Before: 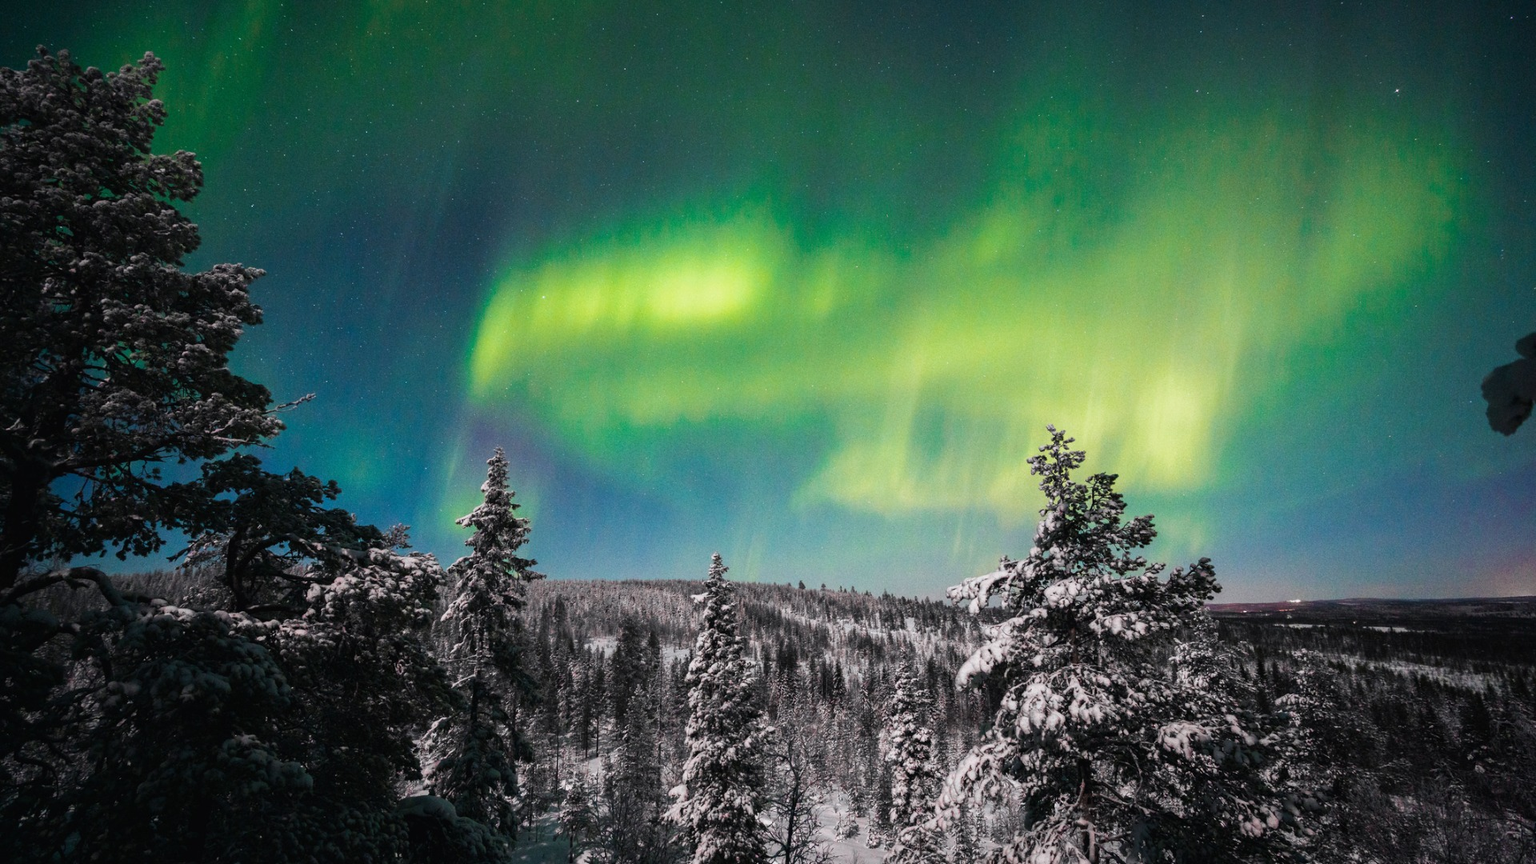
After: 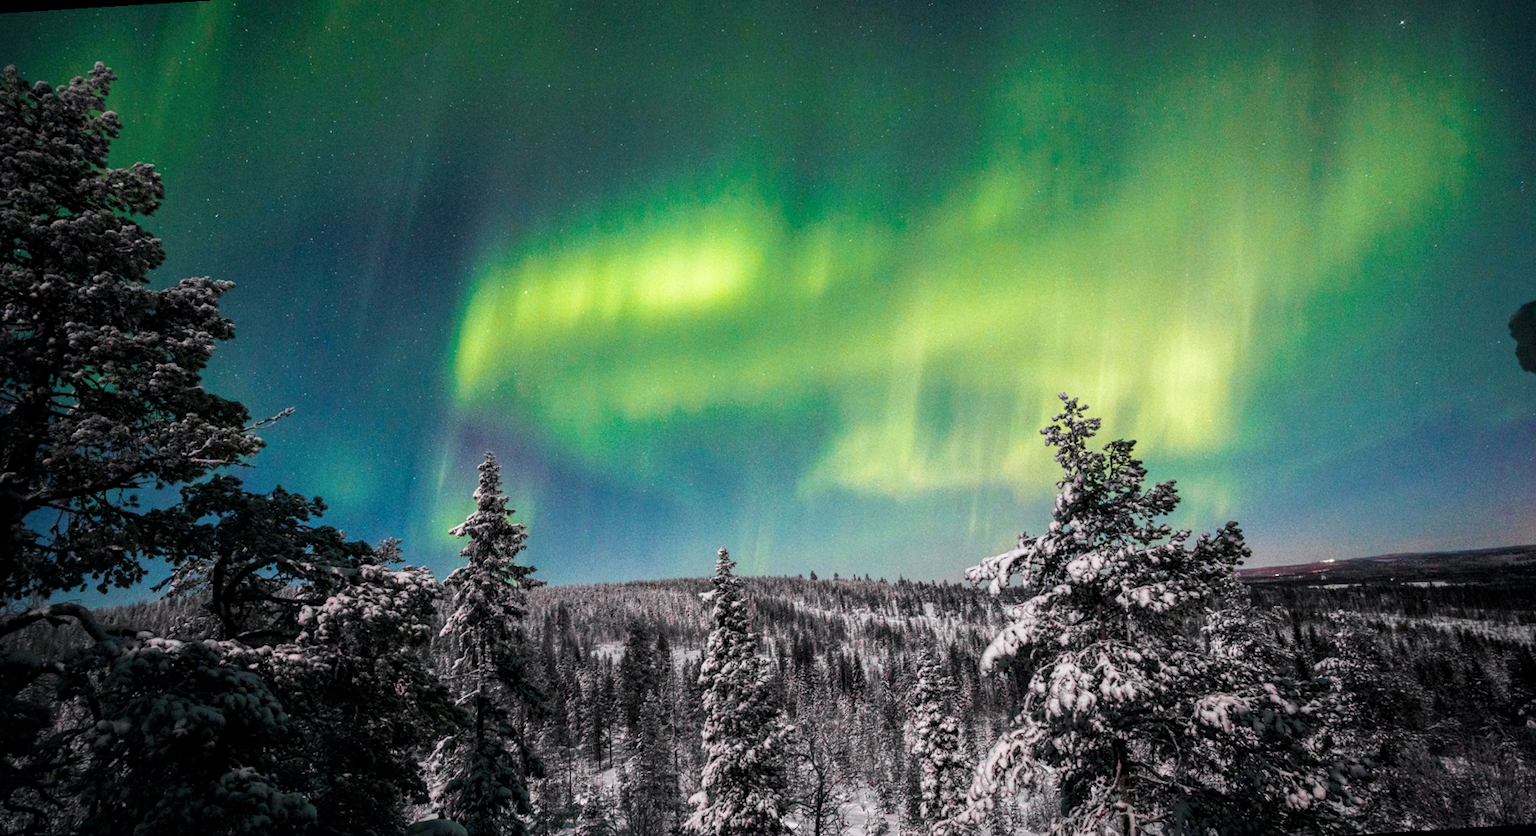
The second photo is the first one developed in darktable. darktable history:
local contrast: highlights 99%, shadows 86%, detail 160%, midtone range 0.2
rotate and perspective: rotation -3.52°, crop left 0.036, crop right 0.964, crop top 0.081, crop bottom 0.919
